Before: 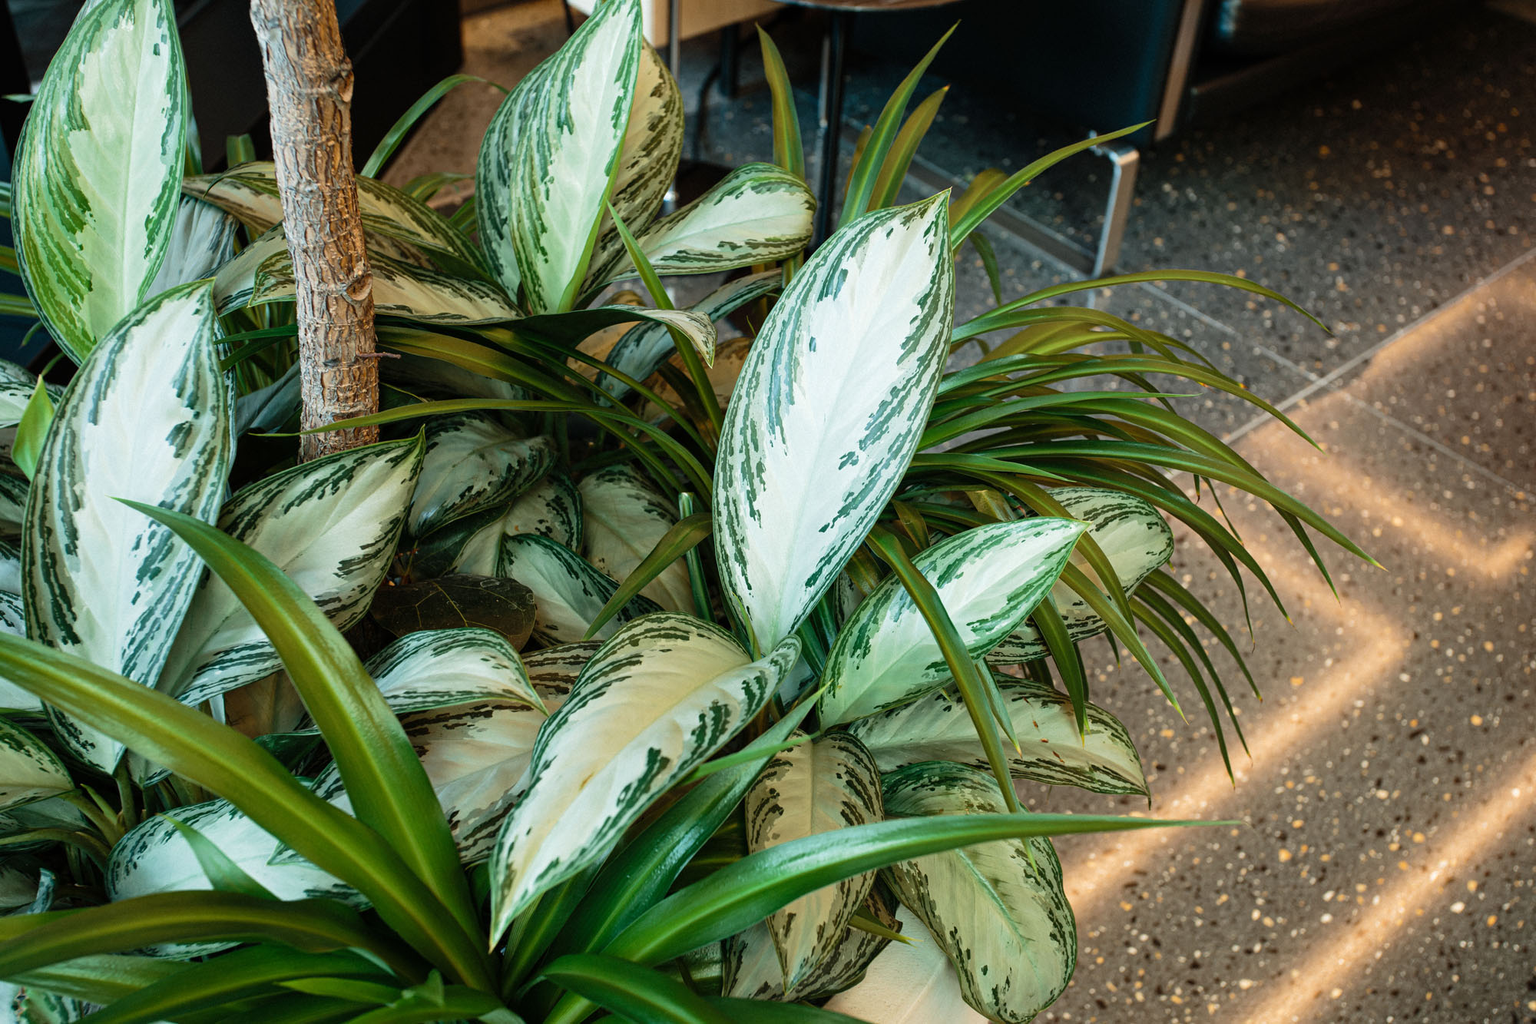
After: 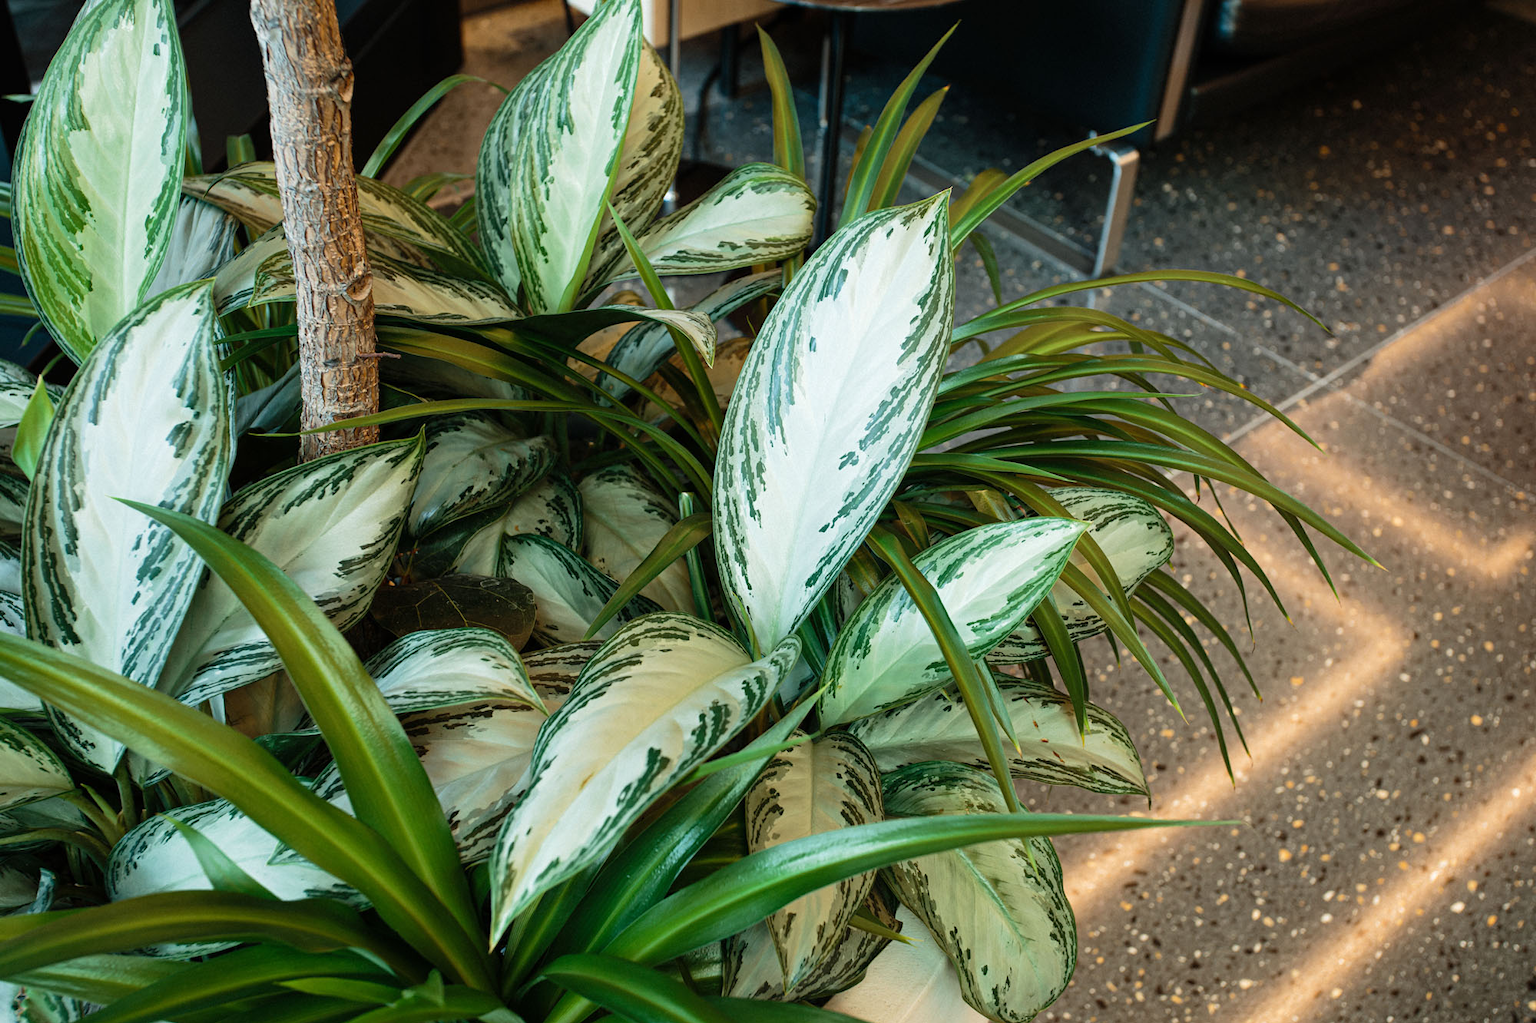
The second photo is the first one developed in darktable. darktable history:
base curve: curves: ch0 [(0, 0) (0.989, 0.992)], preserve colors none
